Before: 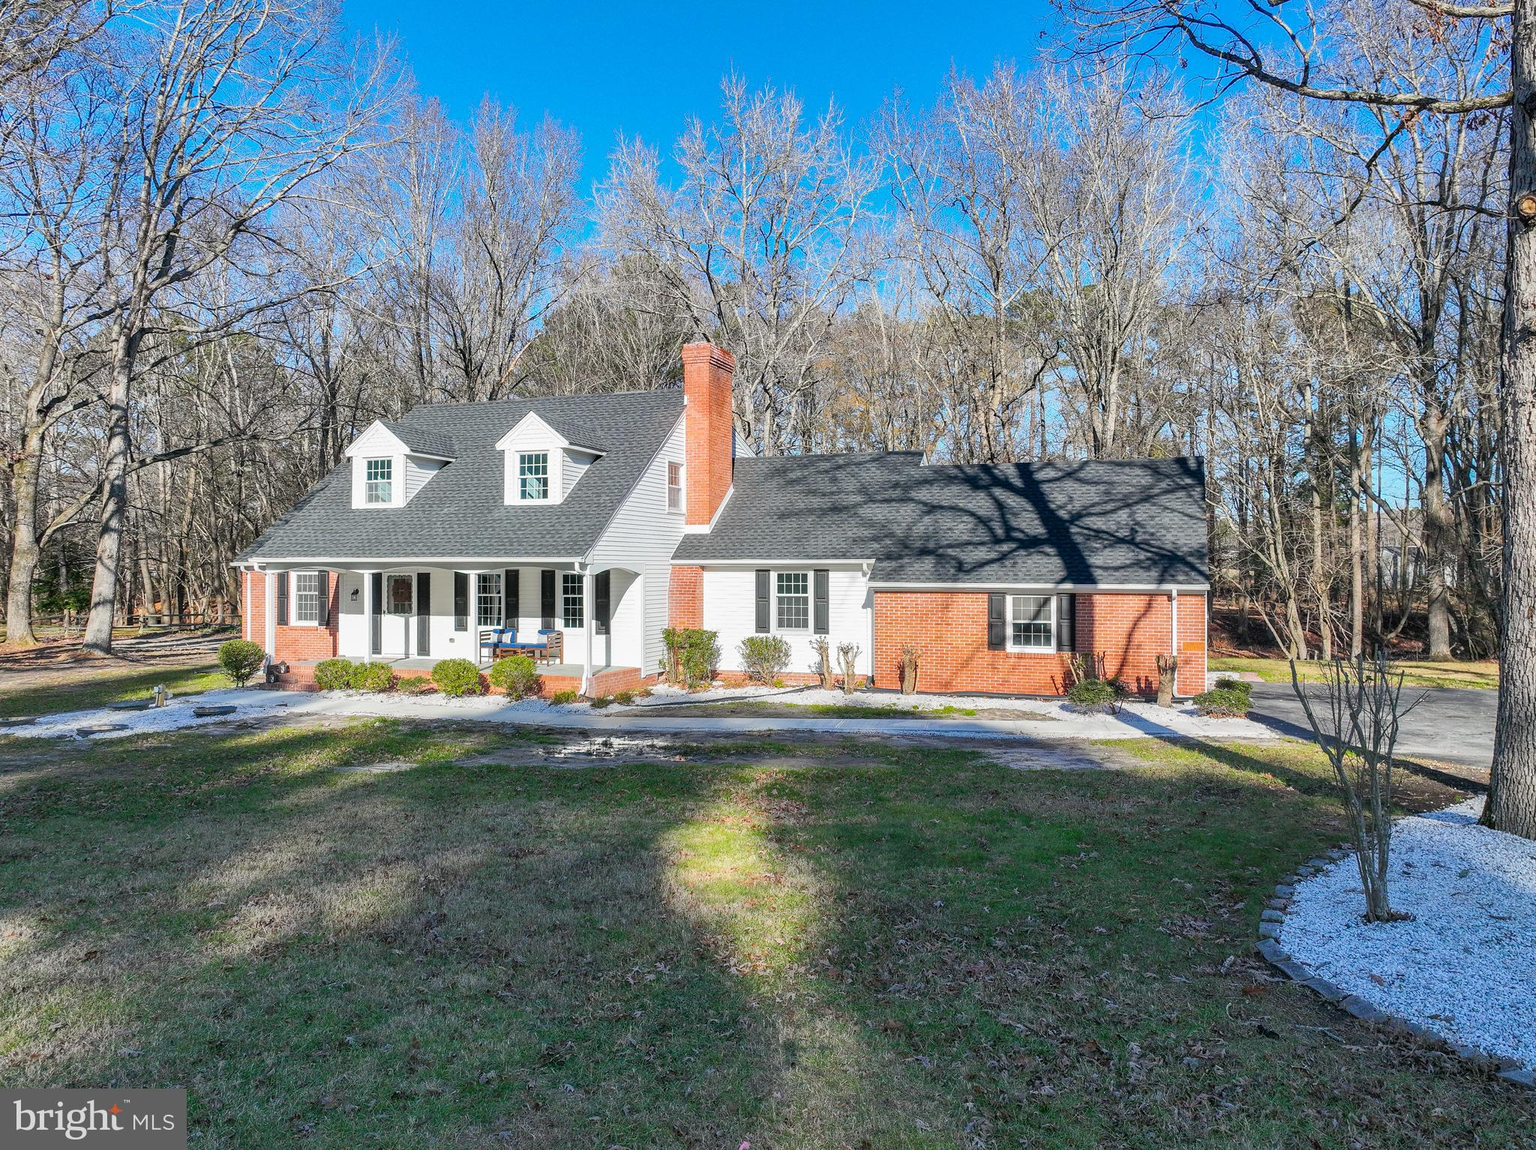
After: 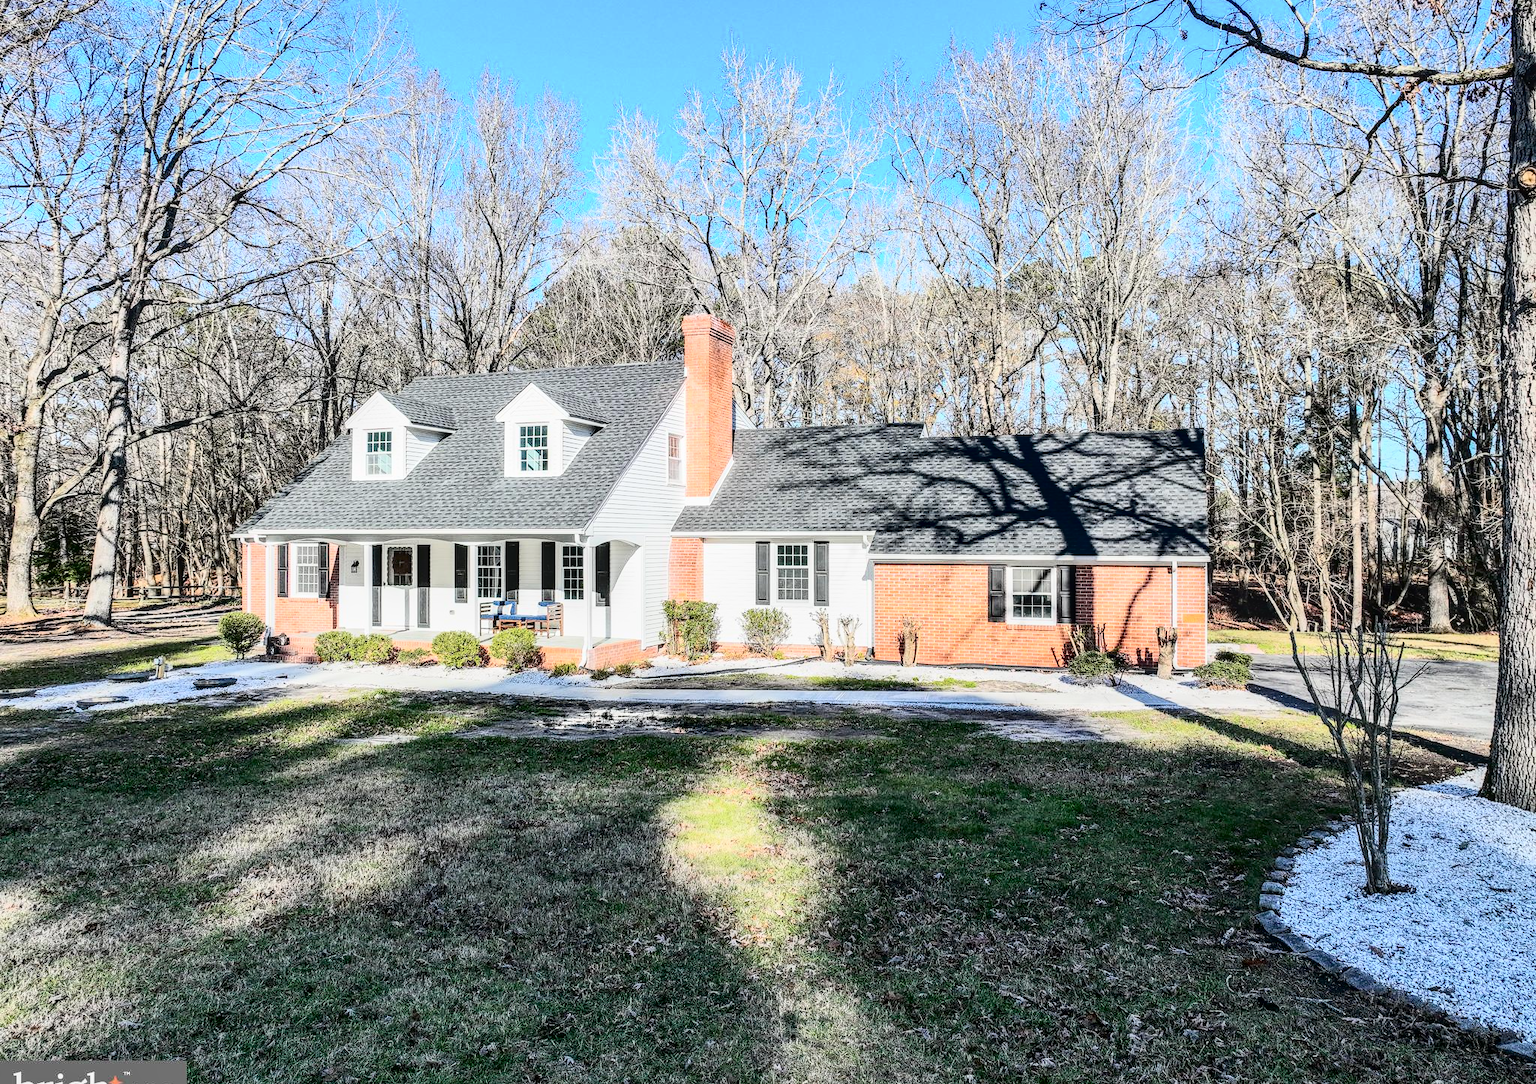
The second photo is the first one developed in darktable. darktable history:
tone curve: curves: ch0 [(0, 0) (0.16, 0.055) (0.506, 0.762) (1, 1.024)], color space Lab, independent channels, preserve colors none
crop and rotate: top 2.522%, bottom 3.151%
exposure: exposure -0.399 EV, compensate highlight preservation false
local contrast: on, module defaults
